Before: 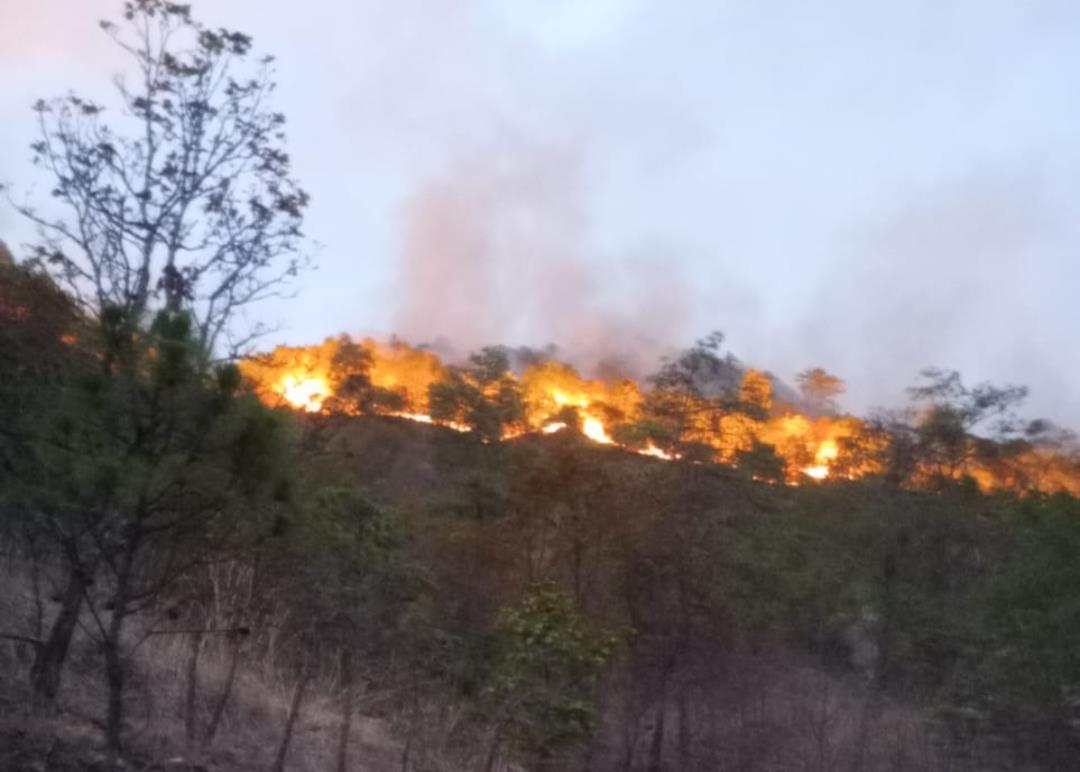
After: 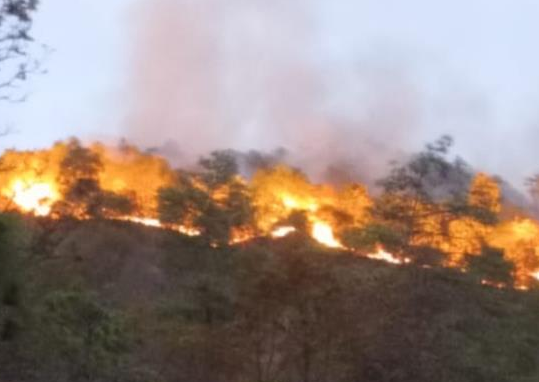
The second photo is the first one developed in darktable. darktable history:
crop: left 25.17%, top 25.49%, right 24.857%, bottom 25.025%
